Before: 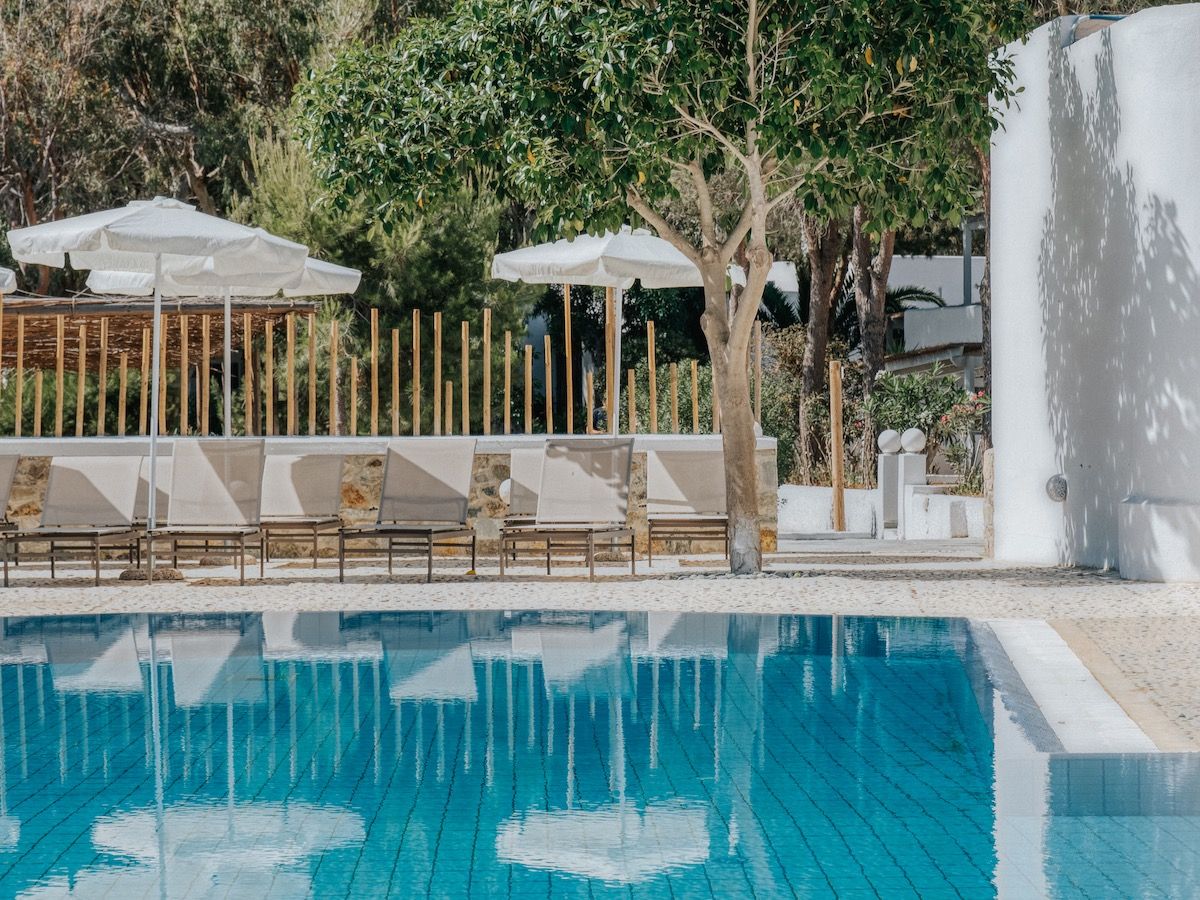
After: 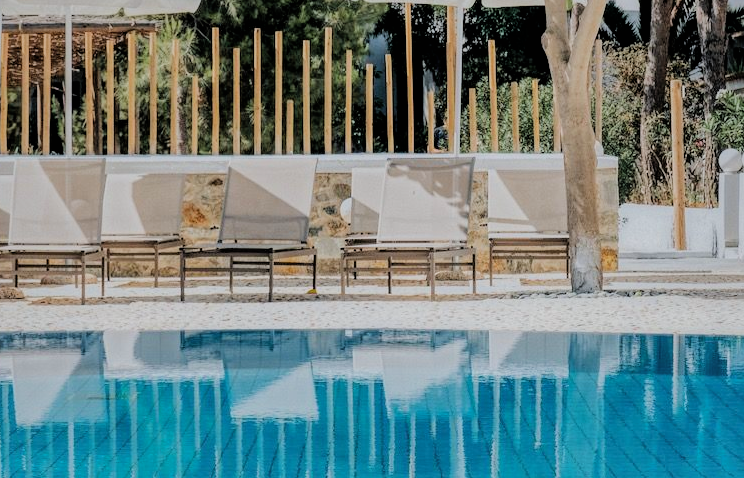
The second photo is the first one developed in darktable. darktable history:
crop: left 13.312%, top 31.28%, right 24.627%, bottom 15.582%
filmic rgb: black relative exposure -5 EV, hardness 2.88, contrast 1.3
exposure: black level correction 0.001, exposure 0.5 EV, compensate exposure bias true, compensate highlight preservation false
white balance: red 0.988, blue 1.017
shadows and highlights: shadows 40, highlights -60
